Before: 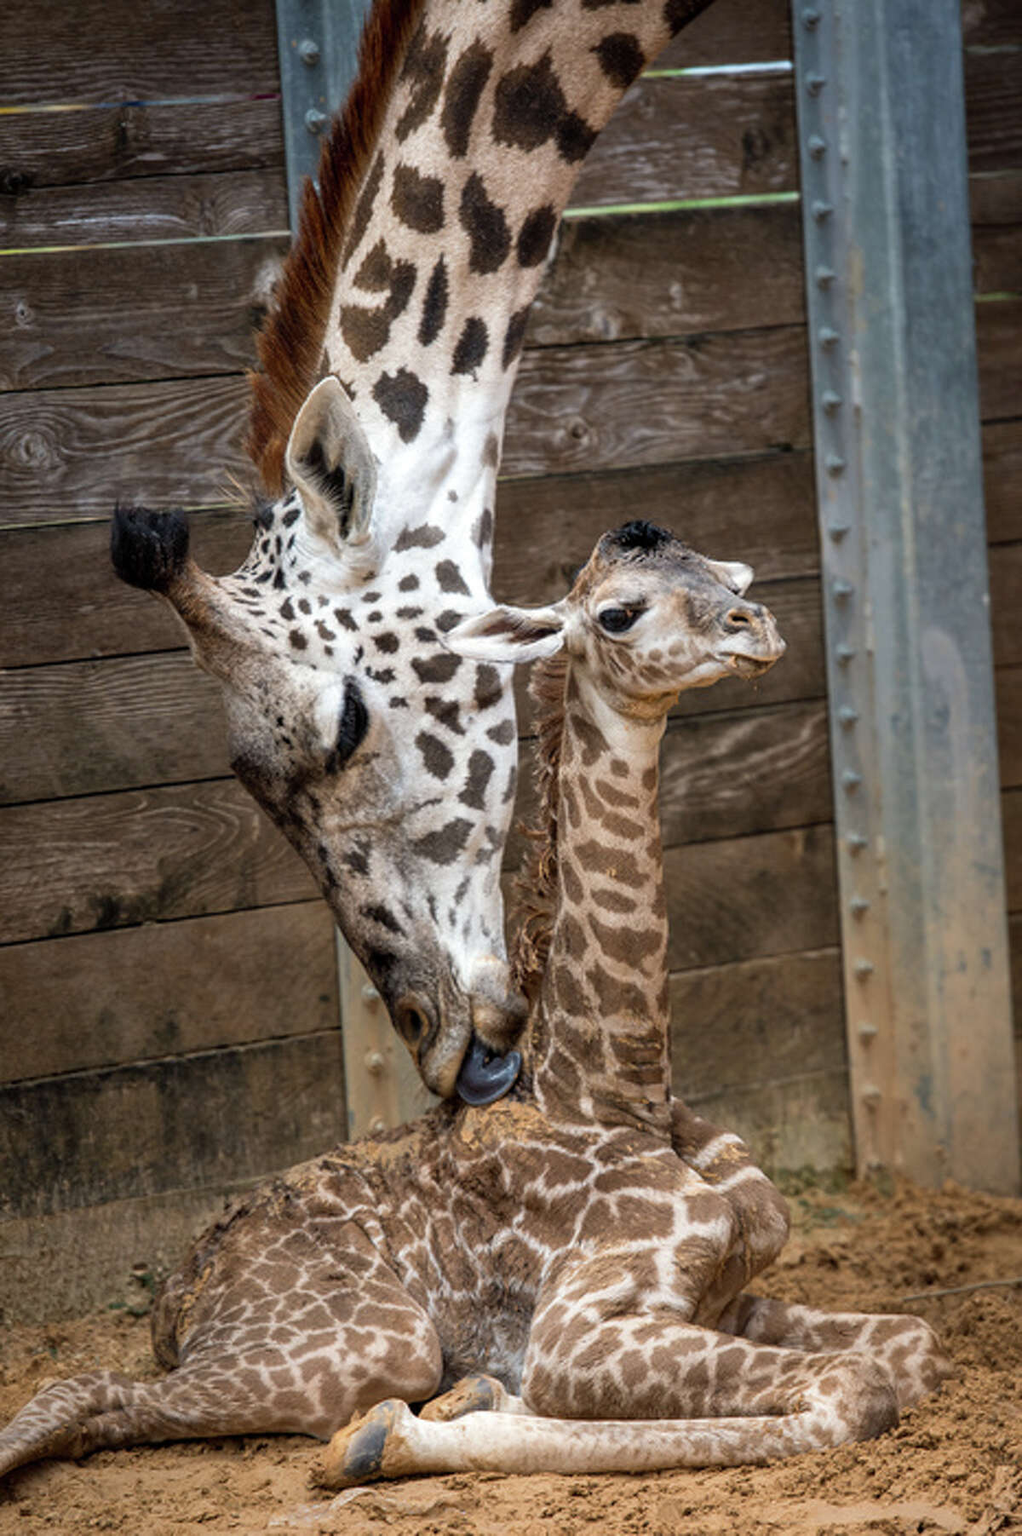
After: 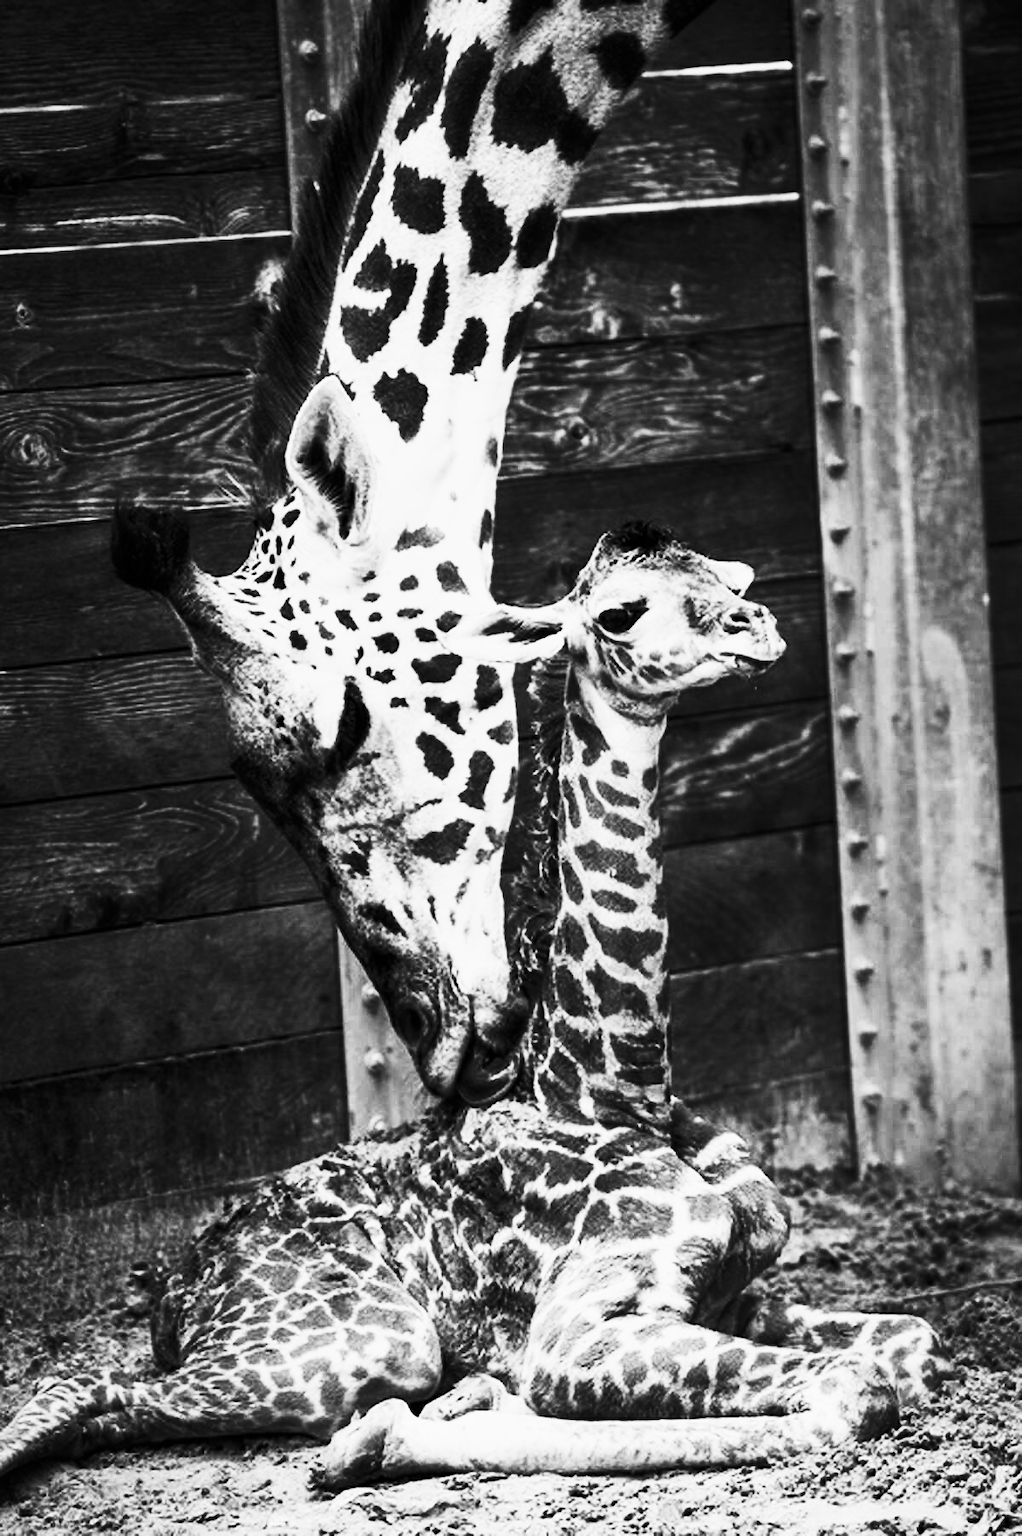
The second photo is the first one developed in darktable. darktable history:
monochrome: a 32, b 64, size 2.3
contrast brightness saturation: contrast 0.93, brightness 0.2
